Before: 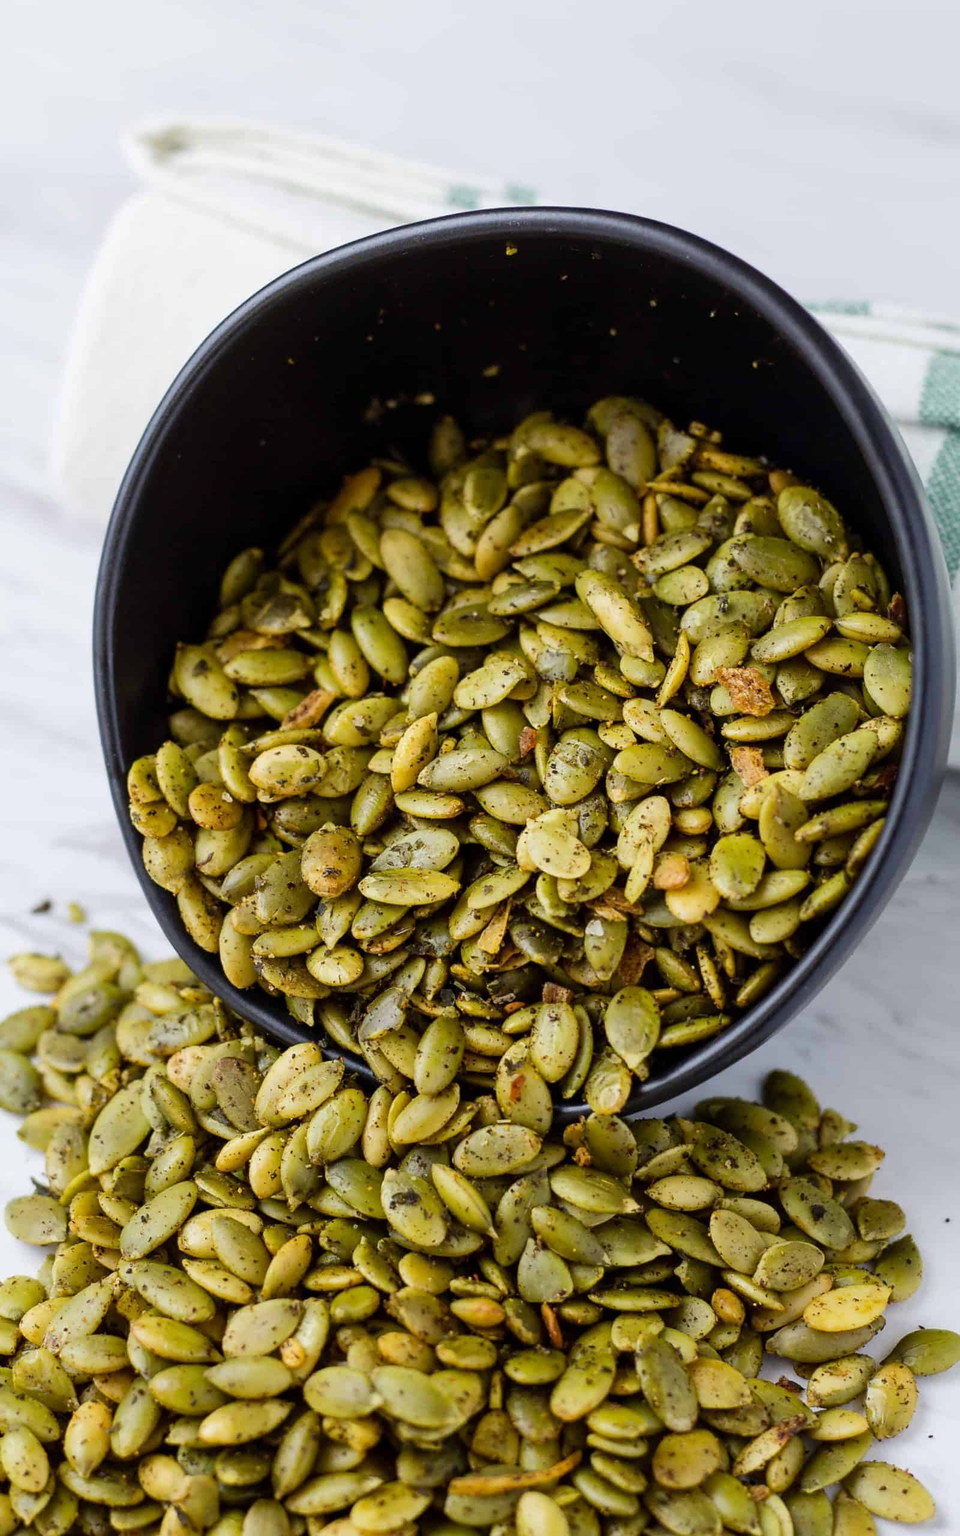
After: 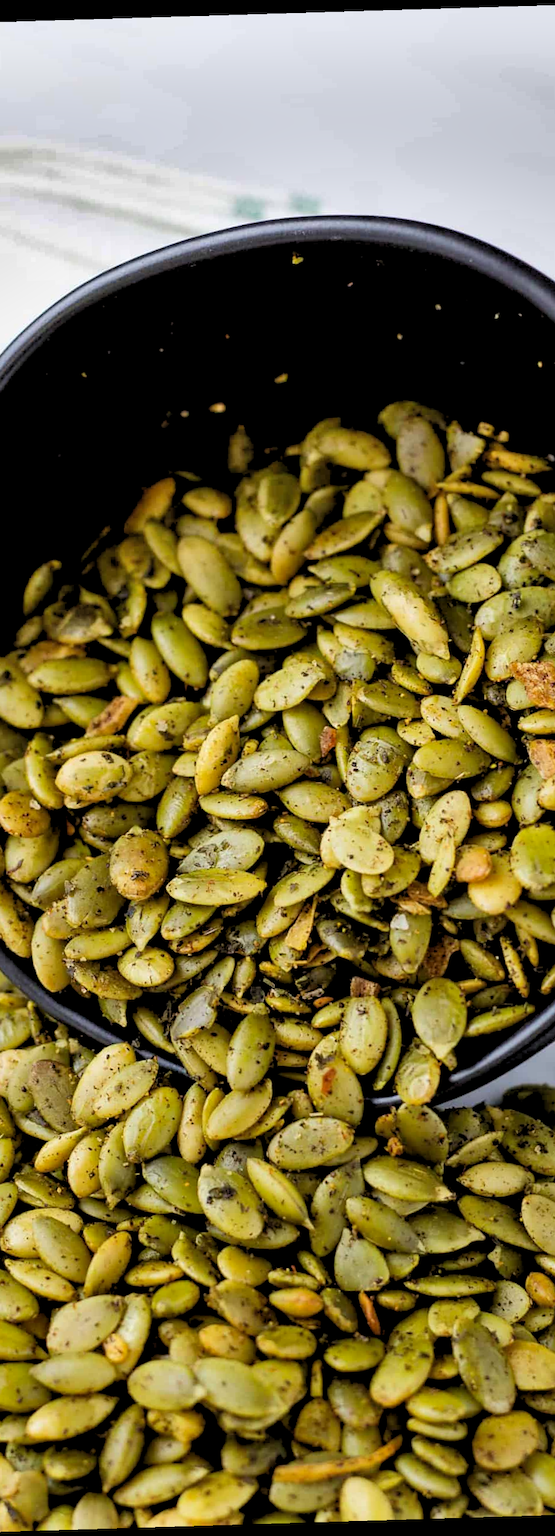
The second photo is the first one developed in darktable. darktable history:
rotate and perspective: rotation -1.75°, automatic cropping off
rgb levels: levels [[0.013, 0.434, 0.89], [0, 0.5, 1], [0, 0.5, 1]]
shadows and highlights: white point adjustment -3.64, highlights -63.34, highlights color adjustment 42%, soften with gaussian
crop: left 21.496%, right 22.254%
